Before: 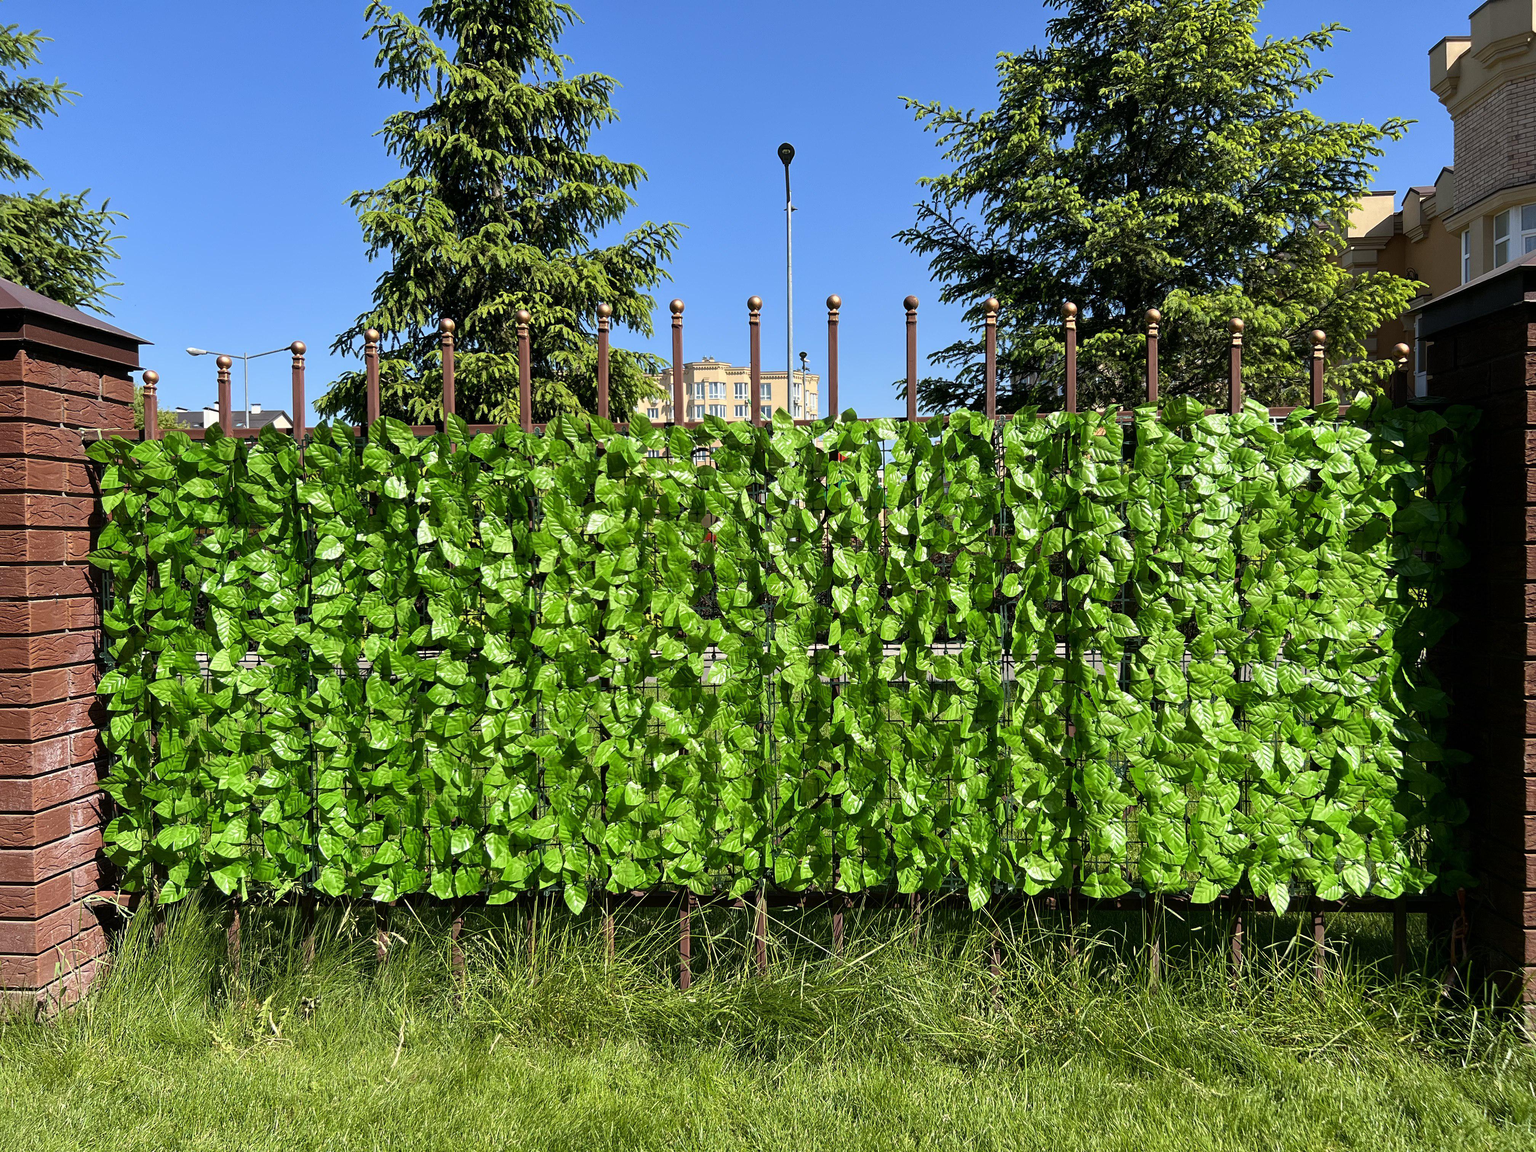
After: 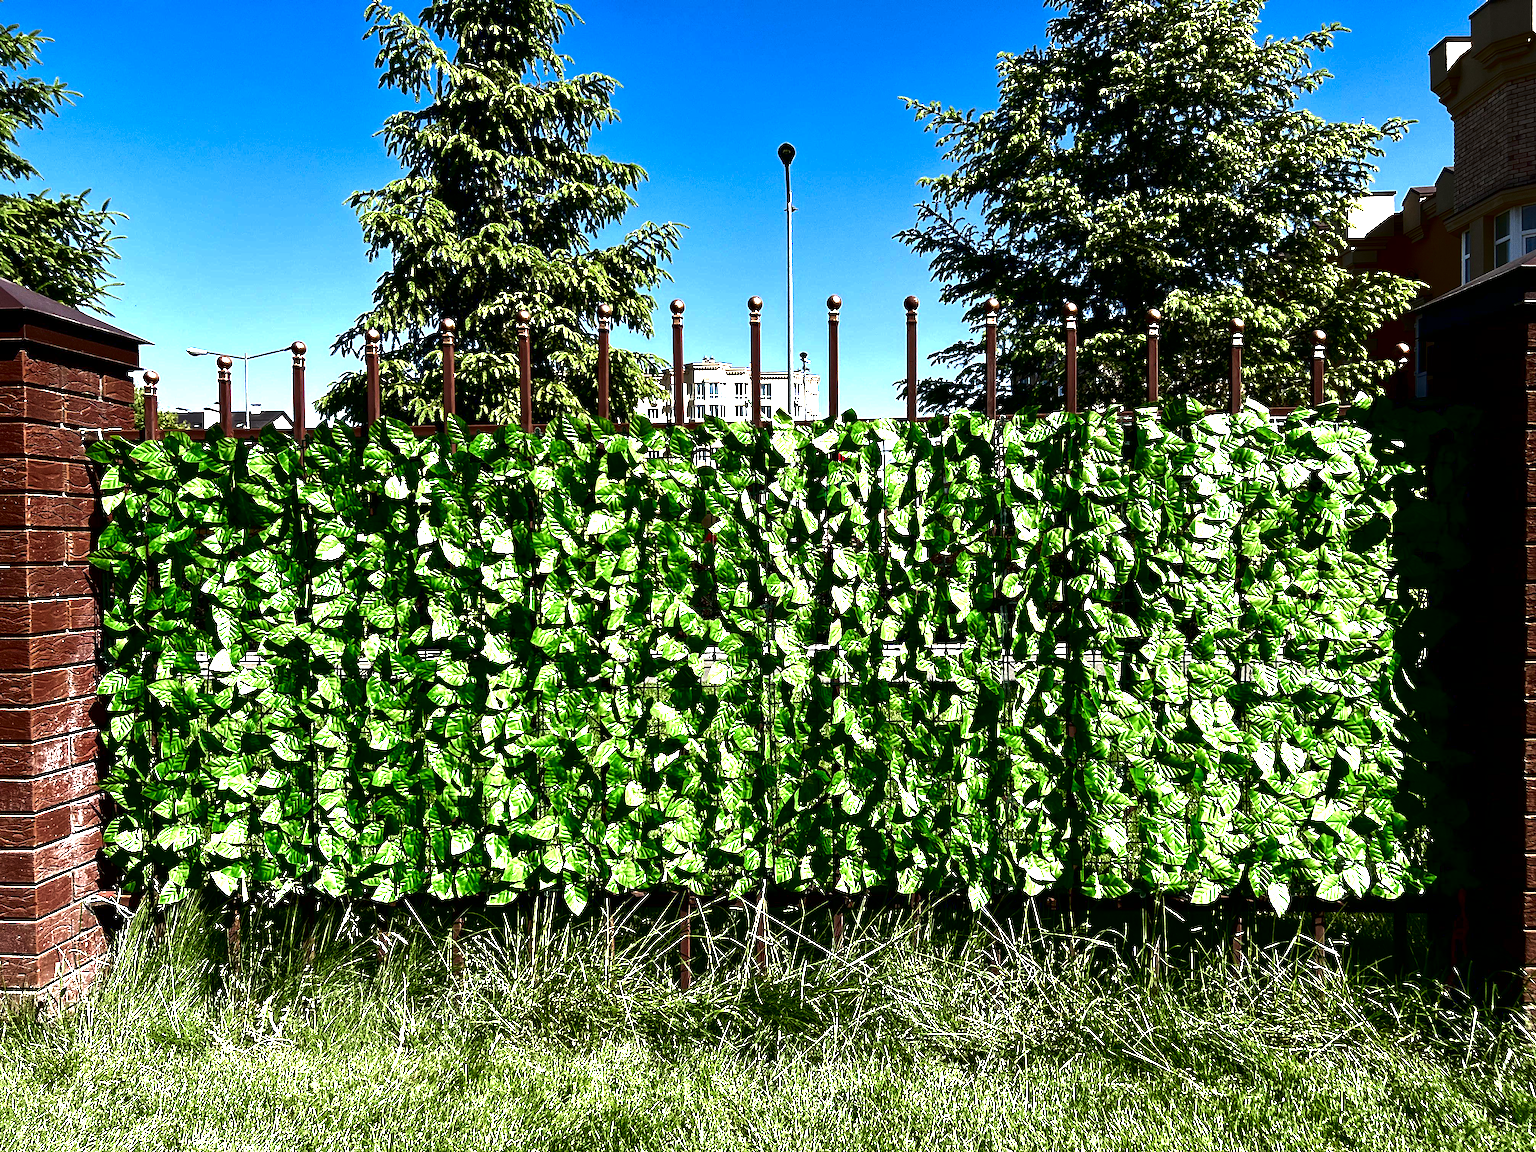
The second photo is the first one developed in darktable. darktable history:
color balance rgb: perceptual saturation grading › global saturation -29.058%, perceptual saturation grading › highlights -20.221%, perceptual saturation grading › mid-tones -23.884%, perceptual saturation grading › shadows -23.836%
contrast brightness saturation: brightness -0.994, saturation 0.993
exposure: black level correction 0, exposure 1 EV, compensate highlight preservation false
